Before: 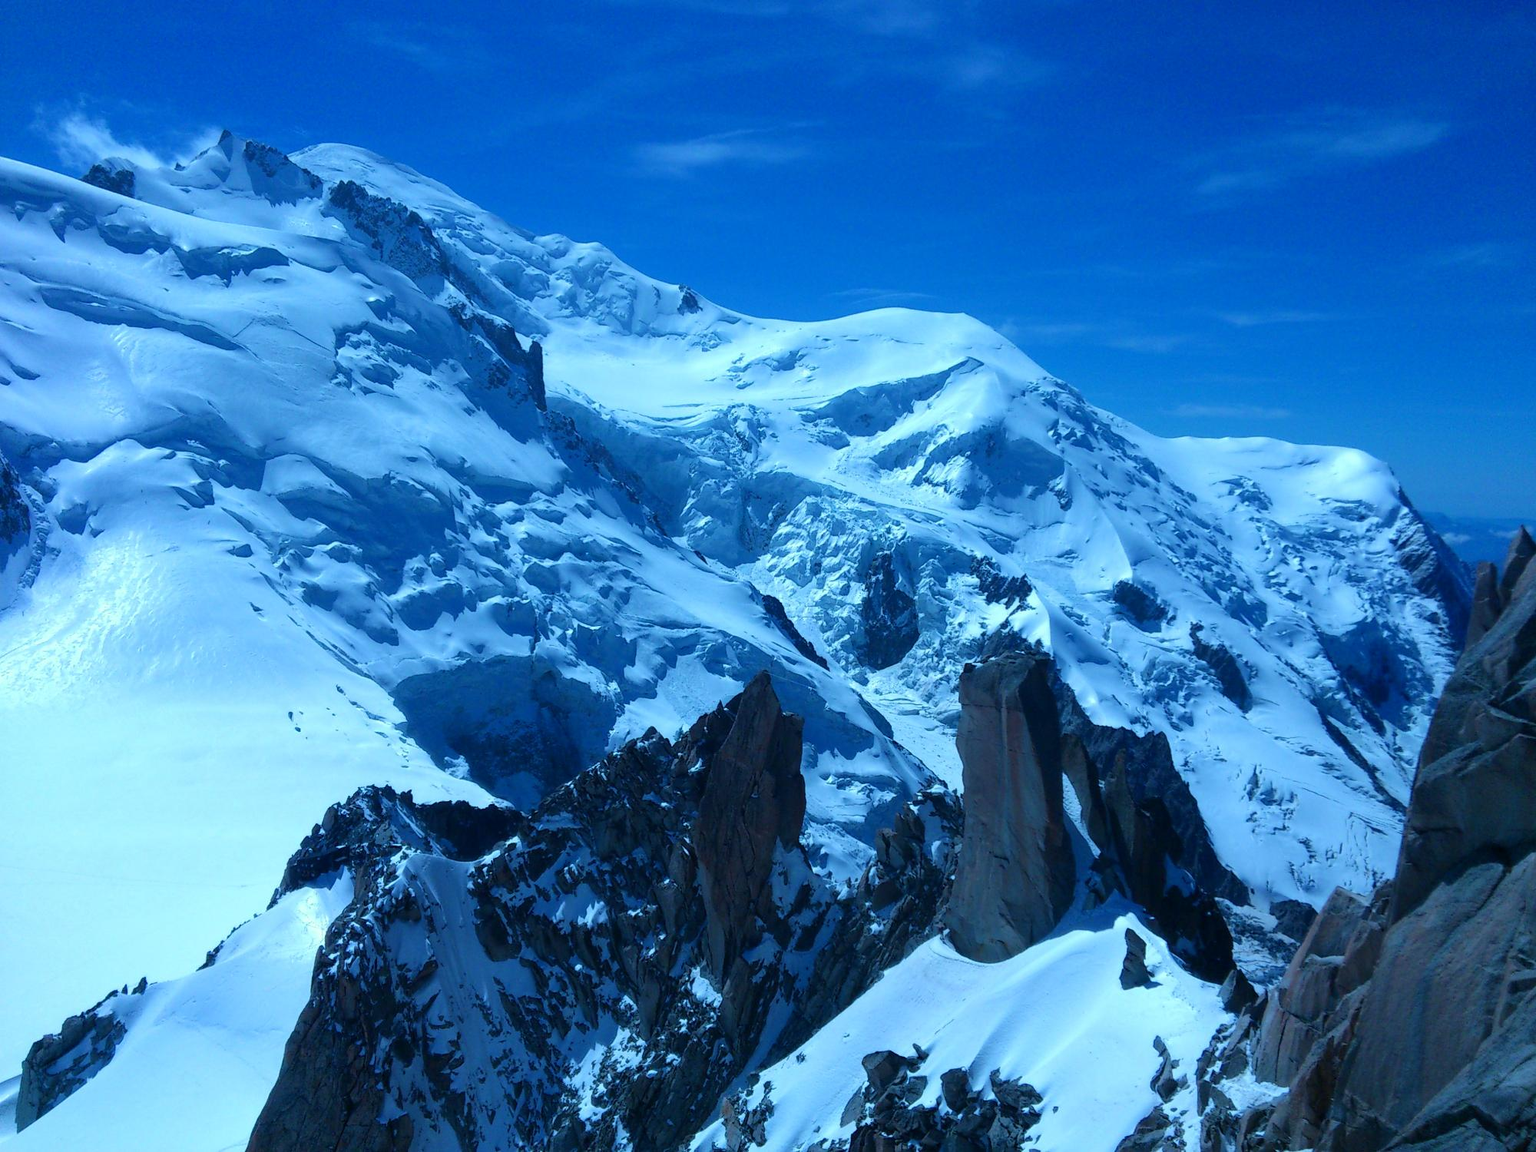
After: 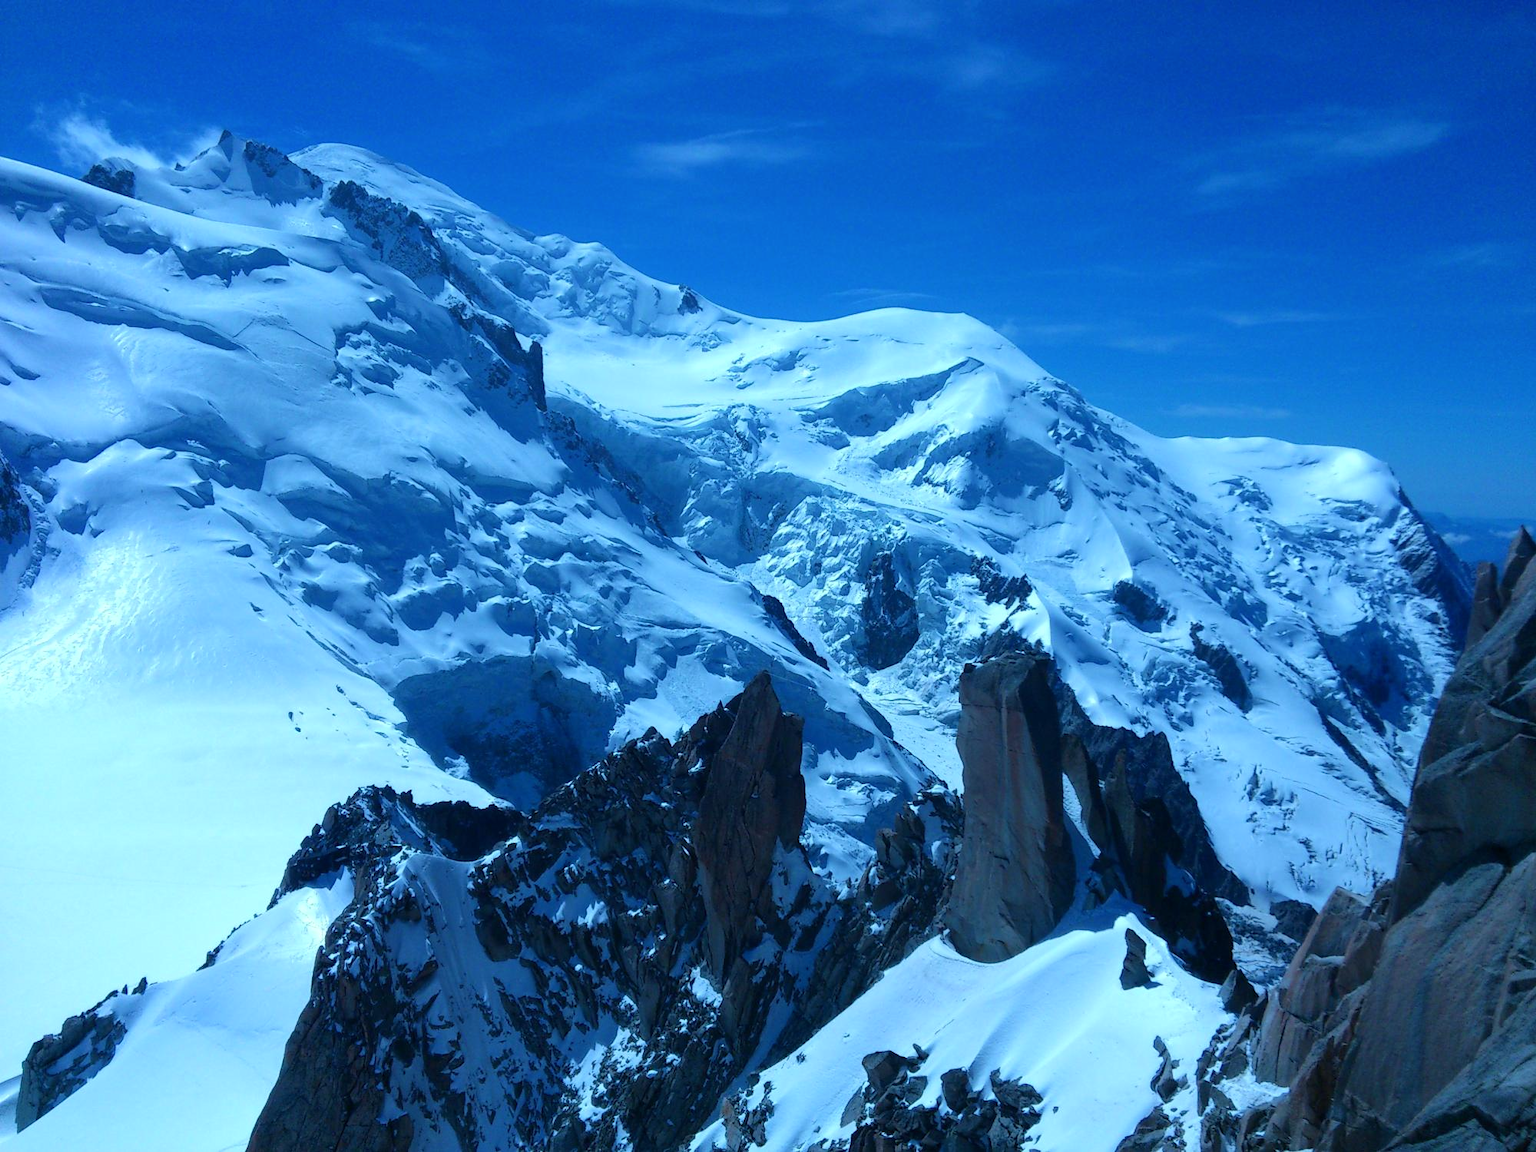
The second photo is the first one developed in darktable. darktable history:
shadows and highlights: shadows -10.05, white point adjustment 1.42, highlights 11.94
